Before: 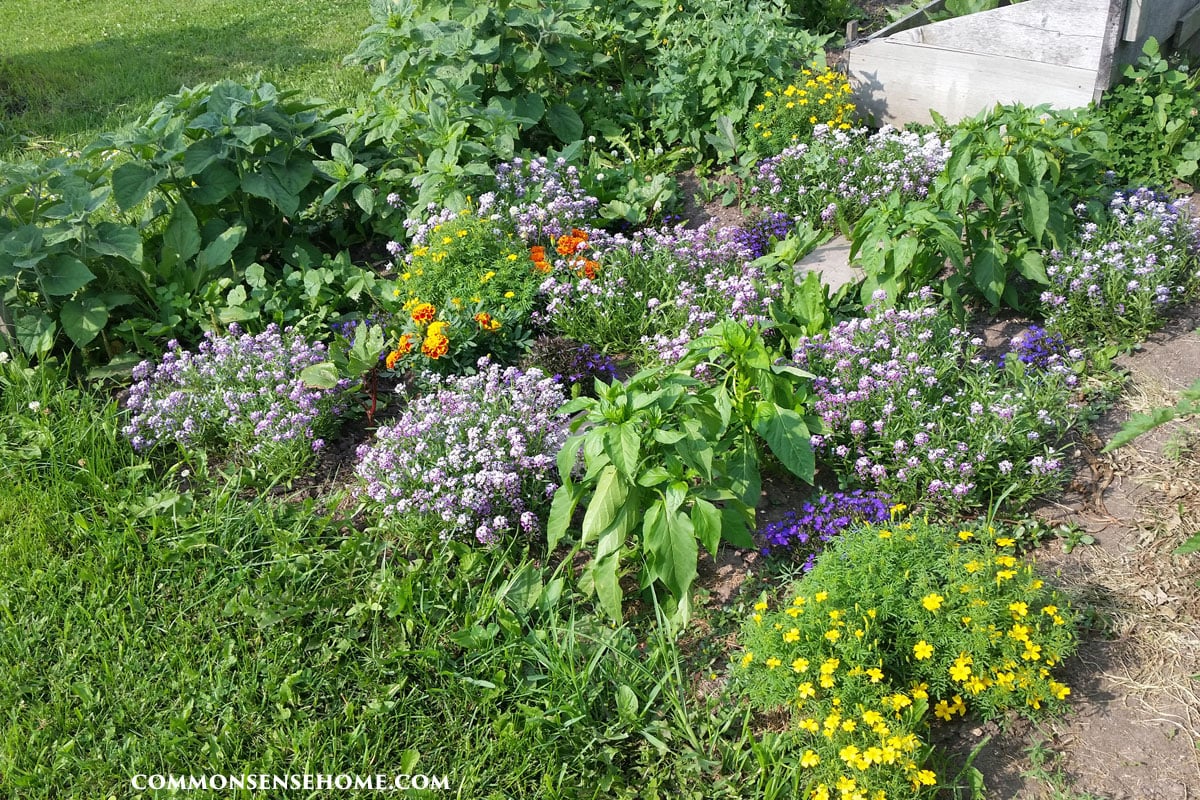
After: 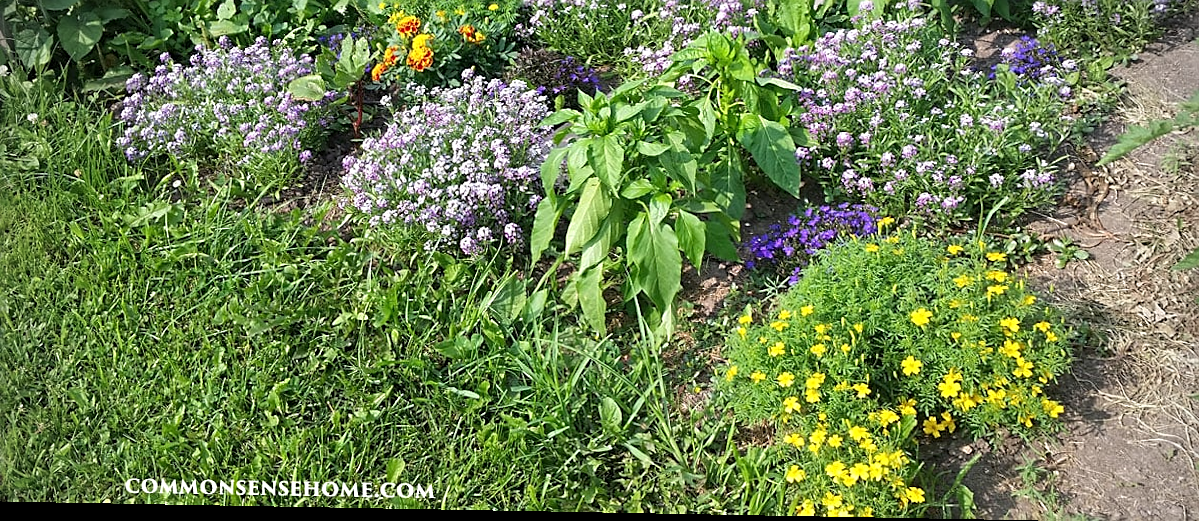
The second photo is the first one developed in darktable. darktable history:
exposure: exposure 0.131 EV, compensate highlight preservation false
crop and rotate: top 36.435%
rotate and perspective: lens shift (horizontal) -0.055, automatic cropping off
vignetting: on, module defaults
sharpen: amount 0.575
